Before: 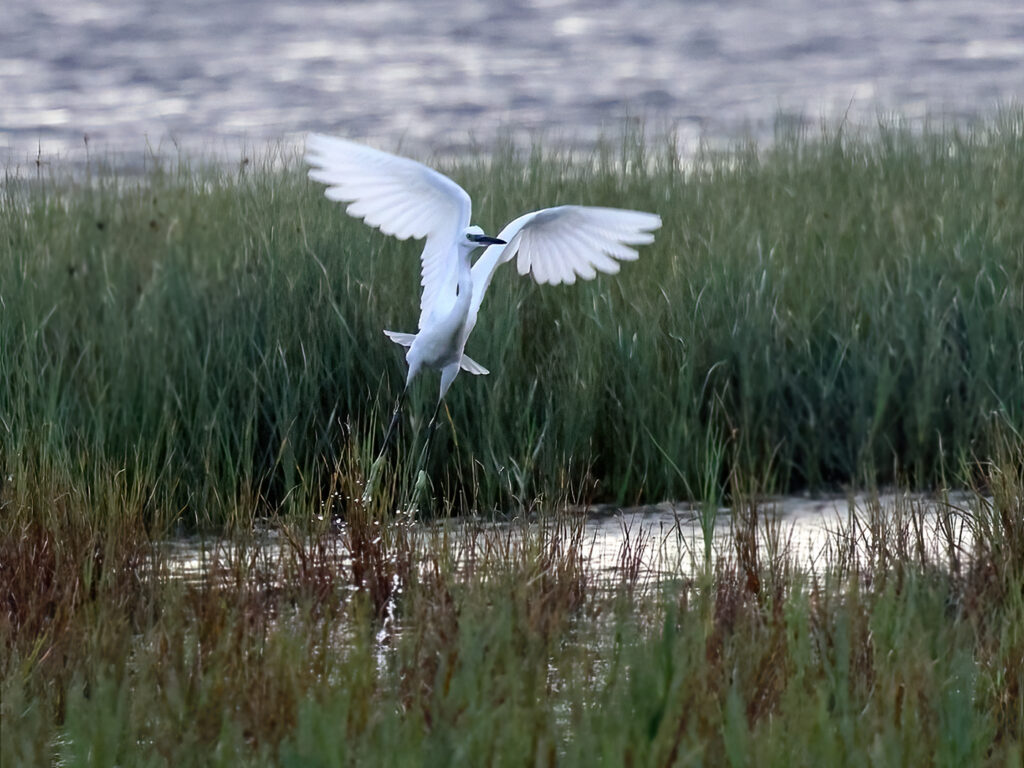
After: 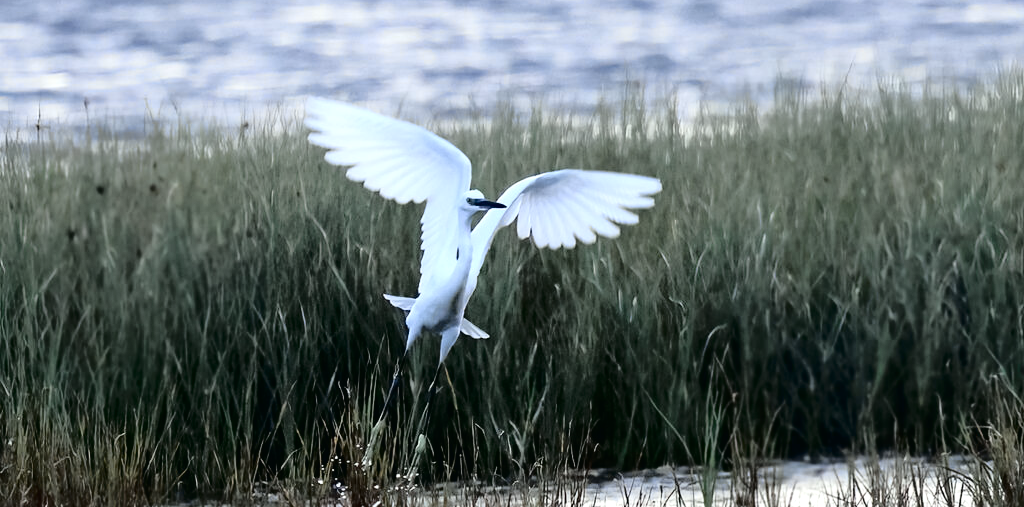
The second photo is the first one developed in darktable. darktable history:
tone curve: curves: ch0 [(0.014, 0.013) (0.088, 0.043) (0.208, 0.176) (0.257, 0.267) (0.406, 0.483) (0.489, 0.556) (0.667, 0.73) (0.793, 0.851) (0.994, 0.974)]; ch1 [(0, 0) (0.161, 0.092) (0.35, 0.33) (0.392, 0.392) (0.457, 0.467) (0.505, 0.497) (0.537, 0.518) (0.553, 0.53) (0.58, 0.567) (0.739, 0.697) (1, 1)]; ch2 [(0, 0) (0.346, 0.362) (0.448, 0.419) (0.502, 0.499) (0.533, 0.517) (0.556, 0.533) (0.629, 0.619) (0.717, 0.678) (1, 1)], color space Lab, independent channels, preserve colors none
tone equalizer: -8 EV -0.455 EV, -7 EV -0.39 EV, -6 EV -0.334 EV, -5 EV -0.222 EV, -3 EV 0.197 EV, -2 EV 0.331 EV, -1 EV 0.401 EV, +0 EV 0.43 EV, edges refinement/feathering 500, mask exposure compensation -1.57 EV, preserve details no
crop and rotate: top 4.768%, bottom 29.129%
